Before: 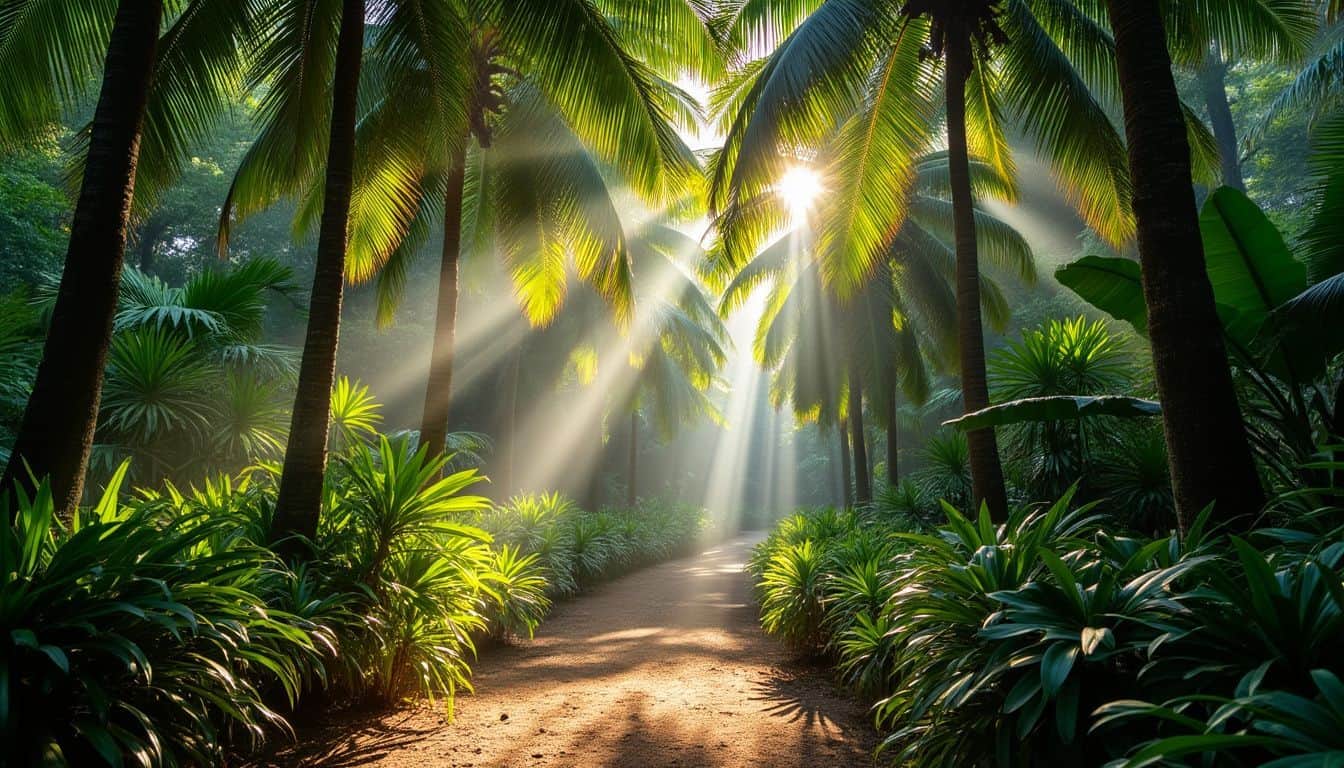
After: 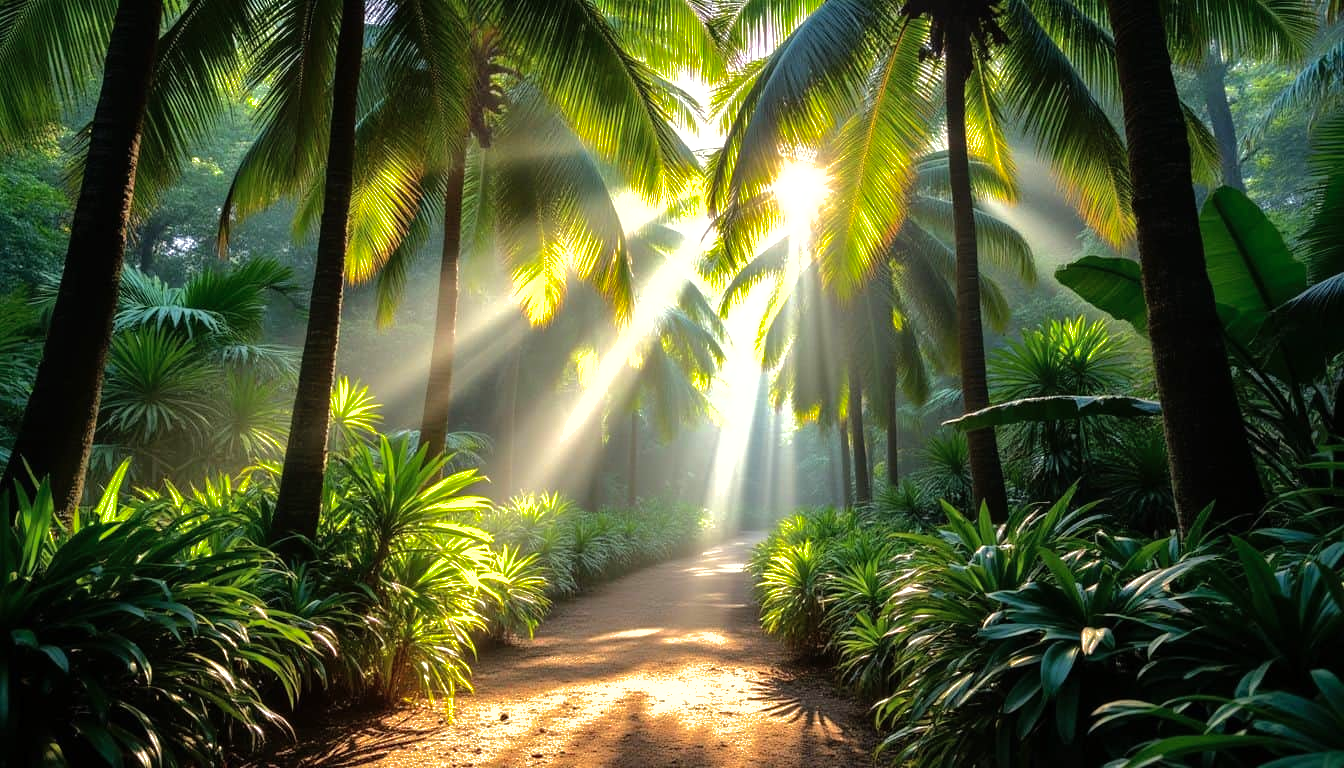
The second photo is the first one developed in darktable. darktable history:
tone equalizer: -8 EV -0.711 EV, -7 EV -0.686 EV, -6 EV -0.585 EV, -5 EV -0.361 EV, -3 EV 0.377 EV, -2 EV 0.6 EV, -1 EV 0.699 EV, +0 EV 0.734 EV
shadows and highlights: shadows 39.49, highlights -60.09
